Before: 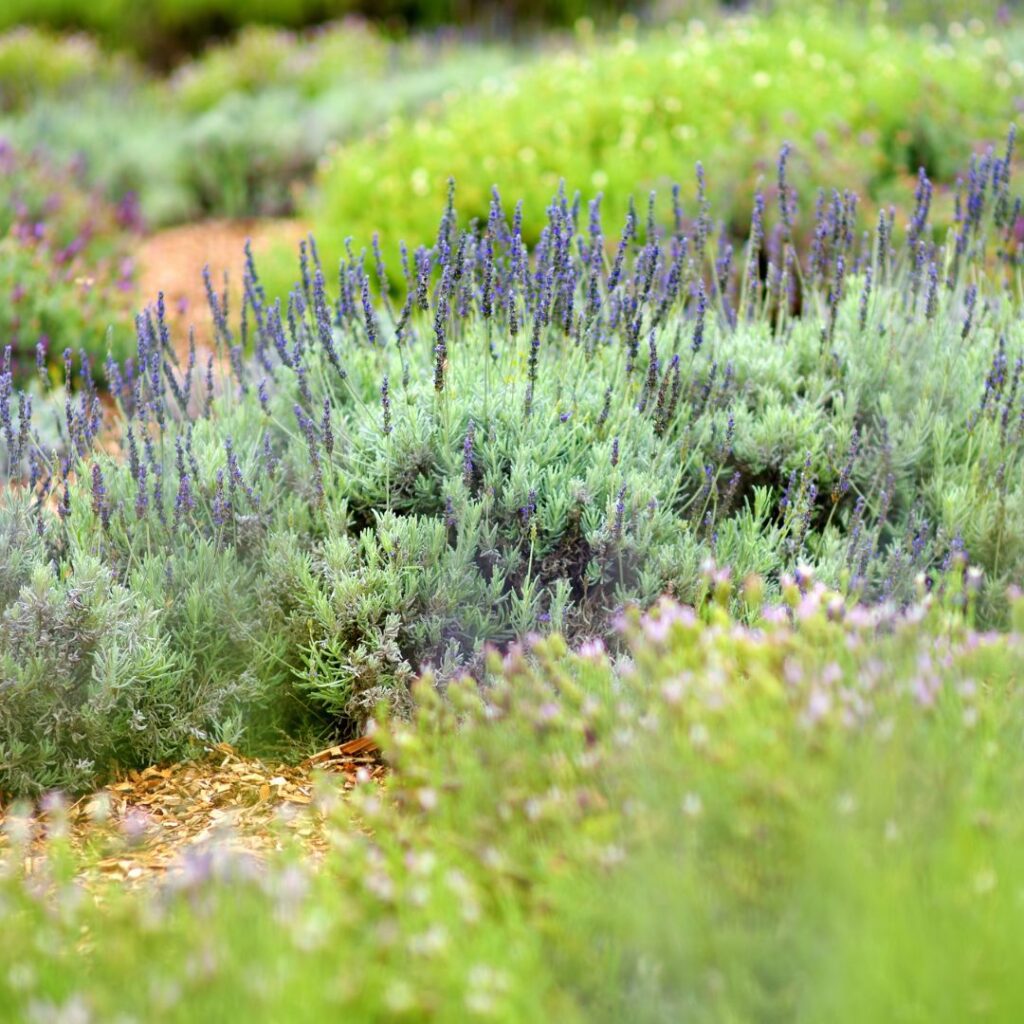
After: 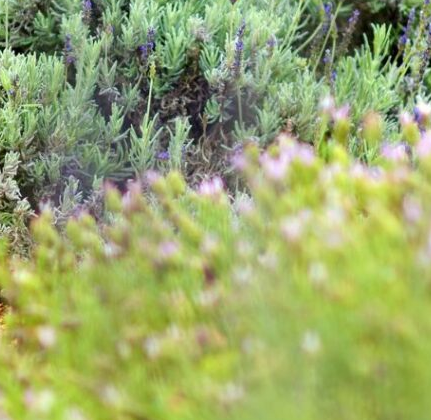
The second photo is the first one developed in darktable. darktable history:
exposure: compensate highlight preservation false
crop: left 37.221%, top 45.169%, right 20.63%, bottom 13.777%
